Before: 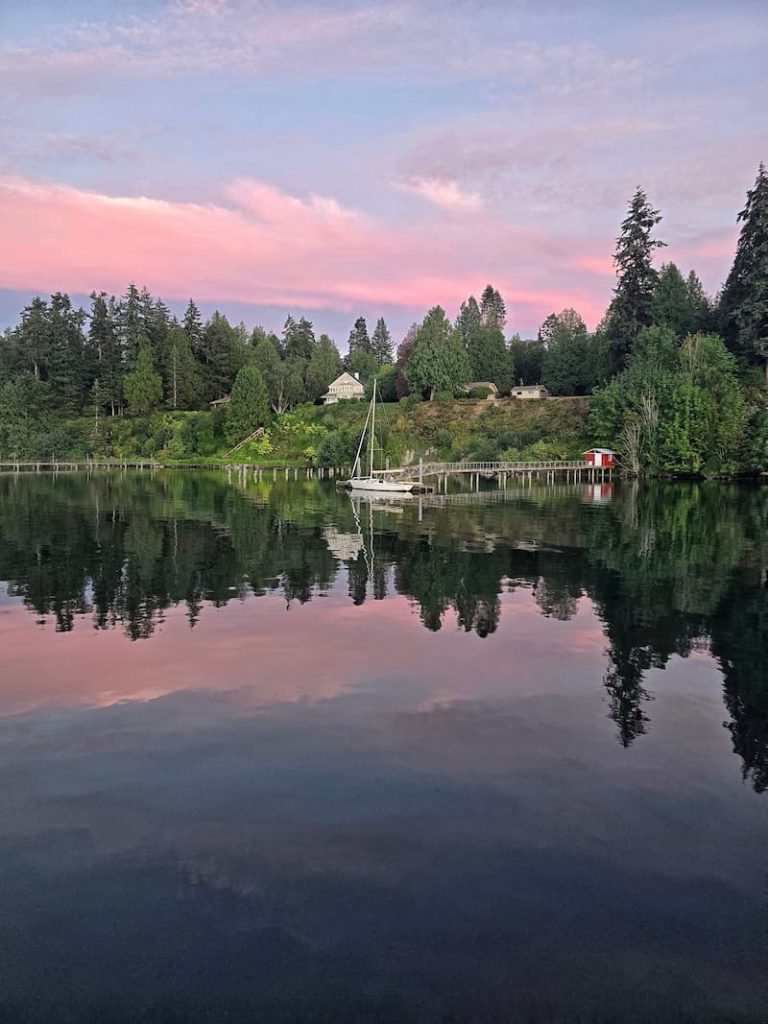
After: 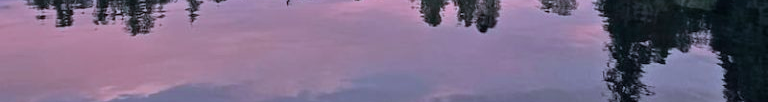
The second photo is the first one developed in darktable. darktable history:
crop and rotate: top 59.084%, bottom 30.916%
color calibration: illuminant as shot in camera, x 0.377, y 0.392, temperature 4169.3 K, saturation algorithm version 1 (2020)
